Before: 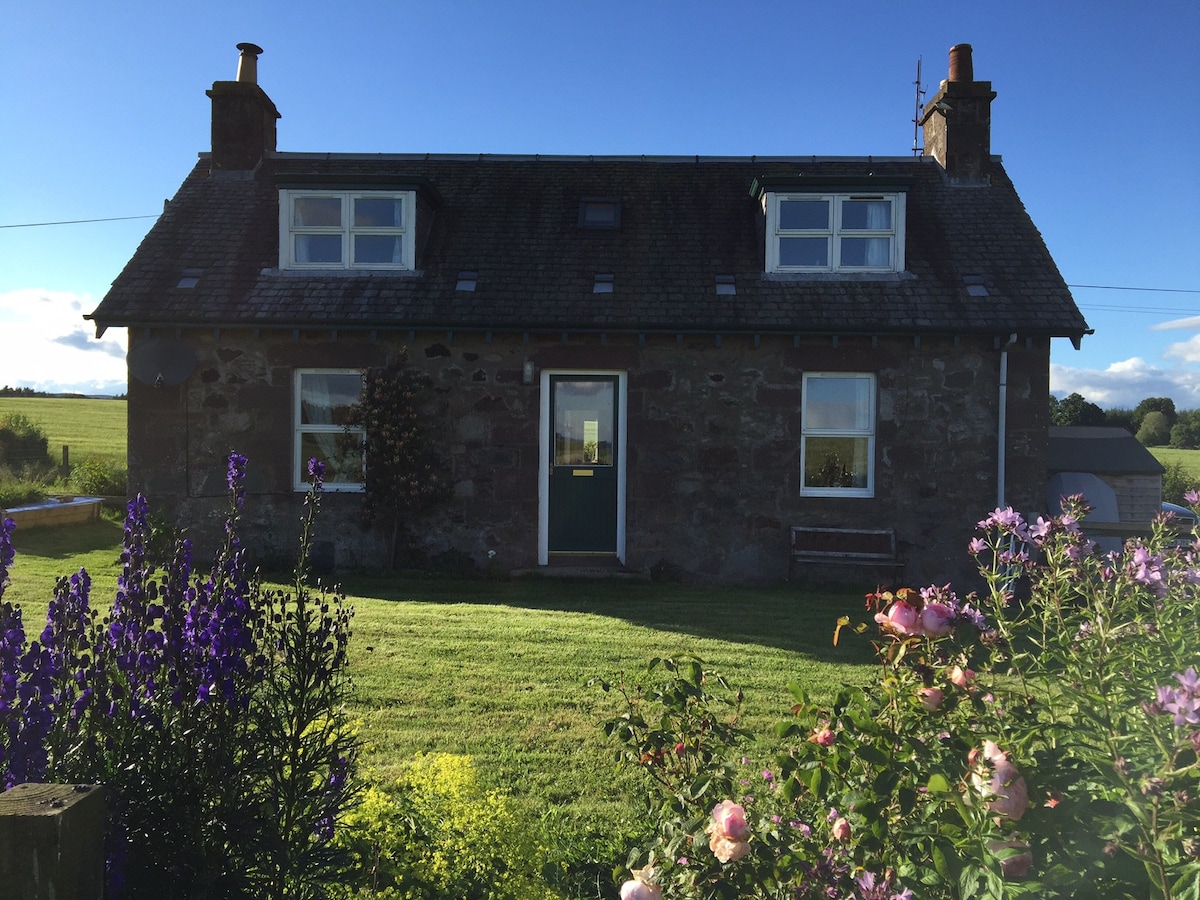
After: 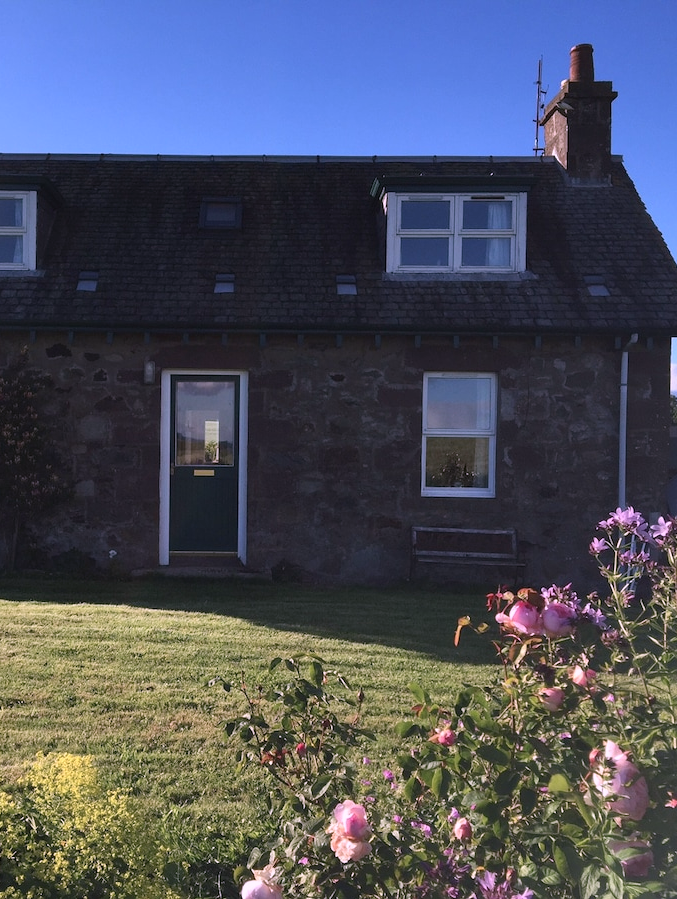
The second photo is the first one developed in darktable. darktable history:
crop: left 31.588%, top 0.002%, right 11.967%
color correction: highlights a* 16.16, highlights b* -20.13
